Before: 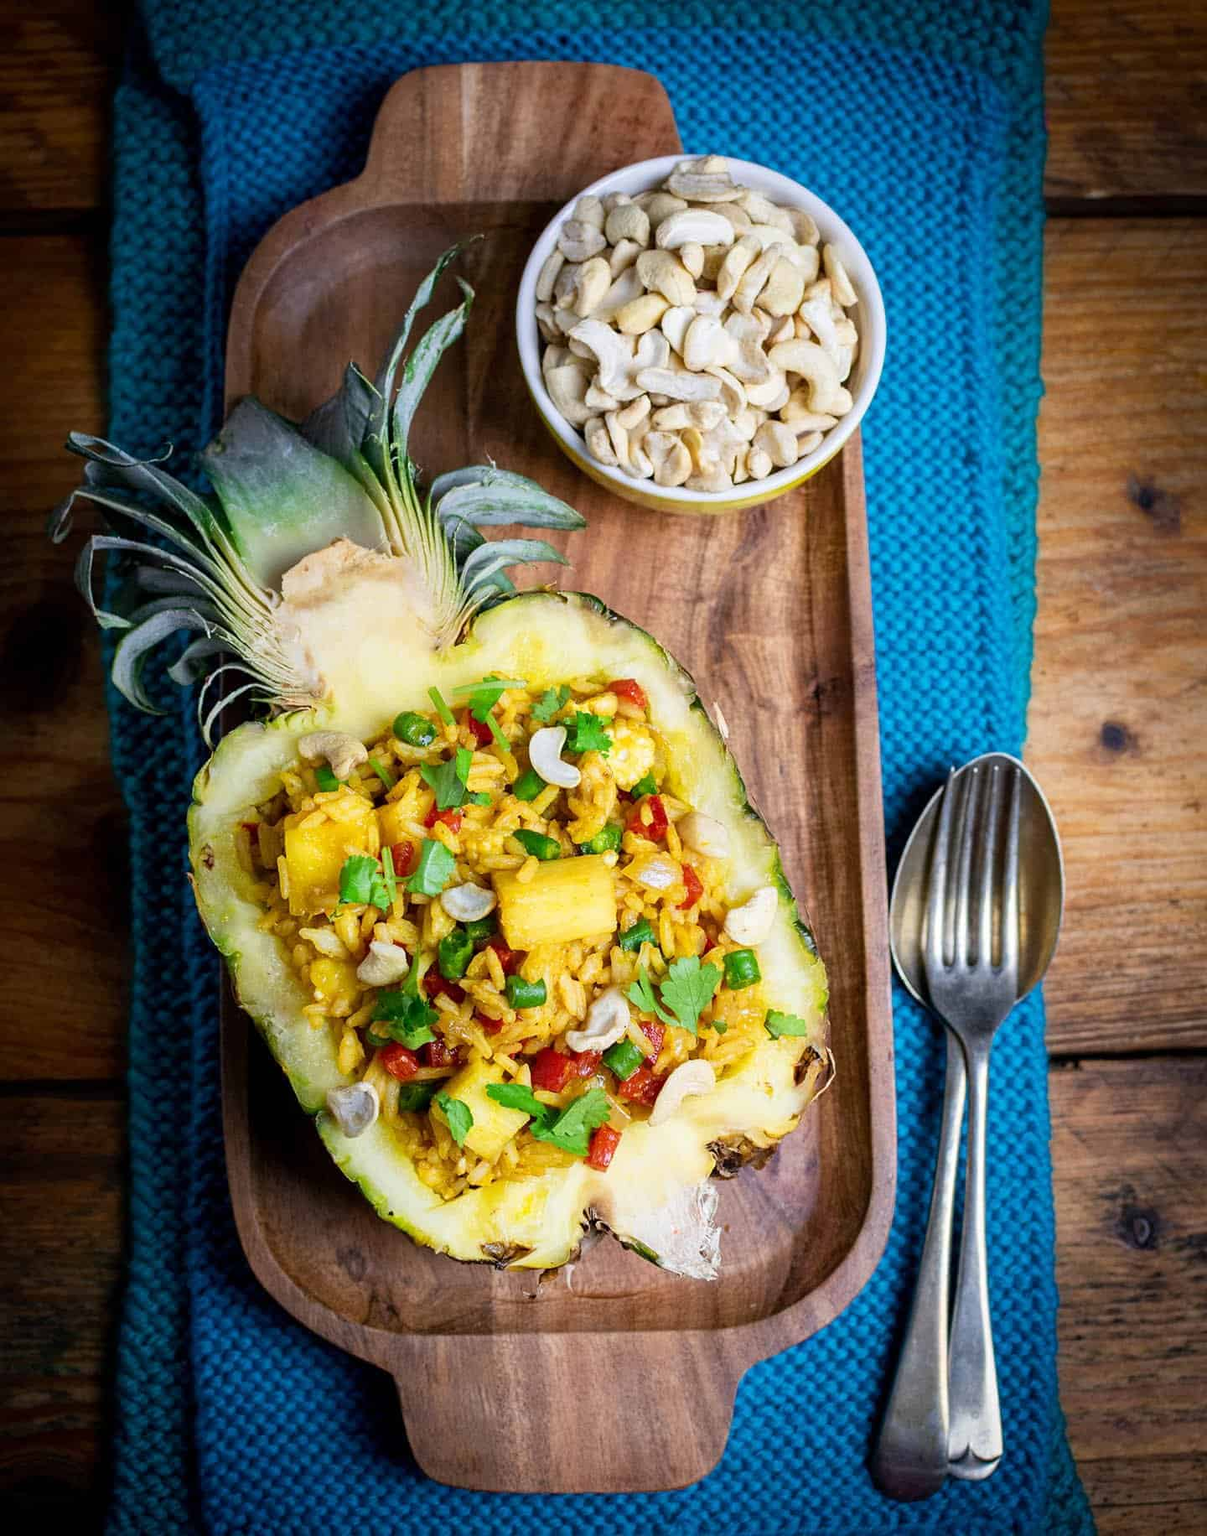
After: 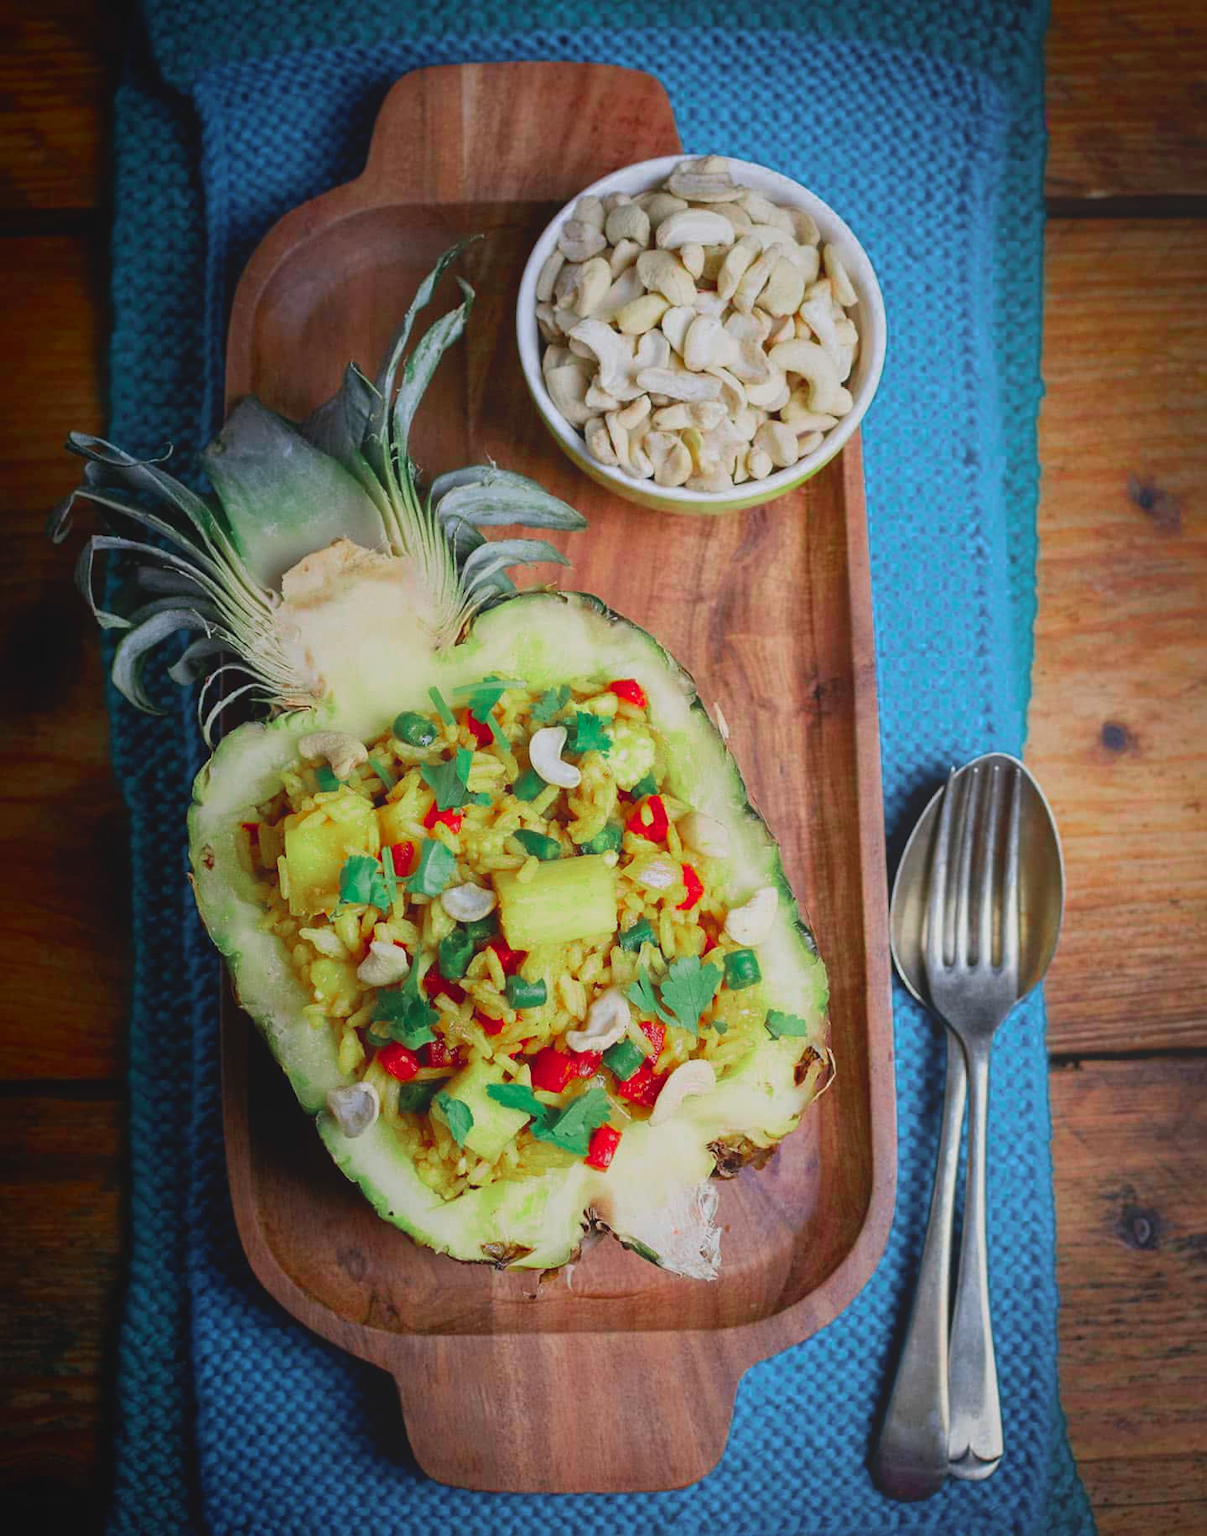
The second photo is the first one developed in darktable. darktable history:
local contrast: detail 69%
color zones: curves: ch0 [(0, 0.466) (0.128, 0.466) (0.25, 0.5) (0.375, 0.456) (0.5, 0.5) (0.625, 0.5) (0.737, 0.652) (0.875, 0.5)]; ch1 [(0, 0.603) (0.125, 0.618) (0.261, 0.348) (0.372, 0.353) (0.497, 0.363) (0.611, 0.45) (0.731, 0.427) (0.875, 0.518) (0.998, 0.652)]; ch2 [(0, 0.559) (0.125, 0.451) (0.253, 0.564) (0.37, 0.578) (0.5, 0.466) (0.625, 0.471) (0.731, 0.471) (0.88, 0.485)]
